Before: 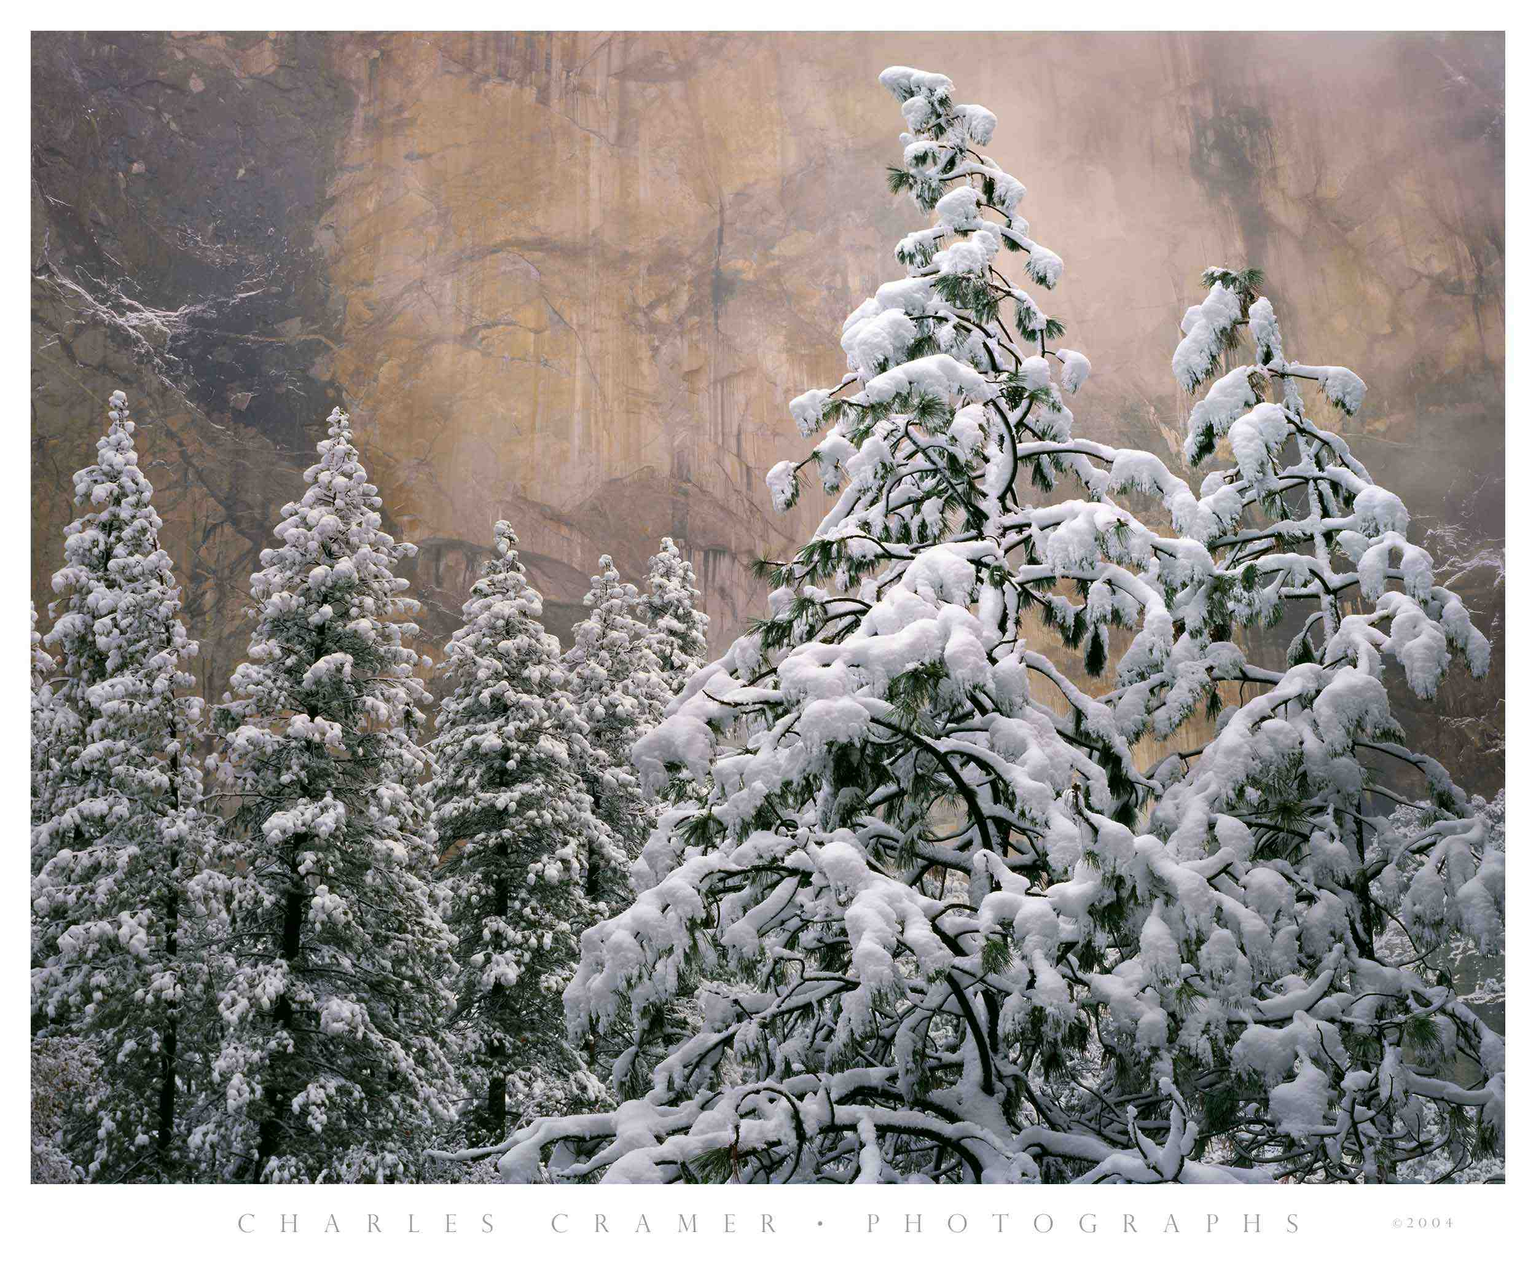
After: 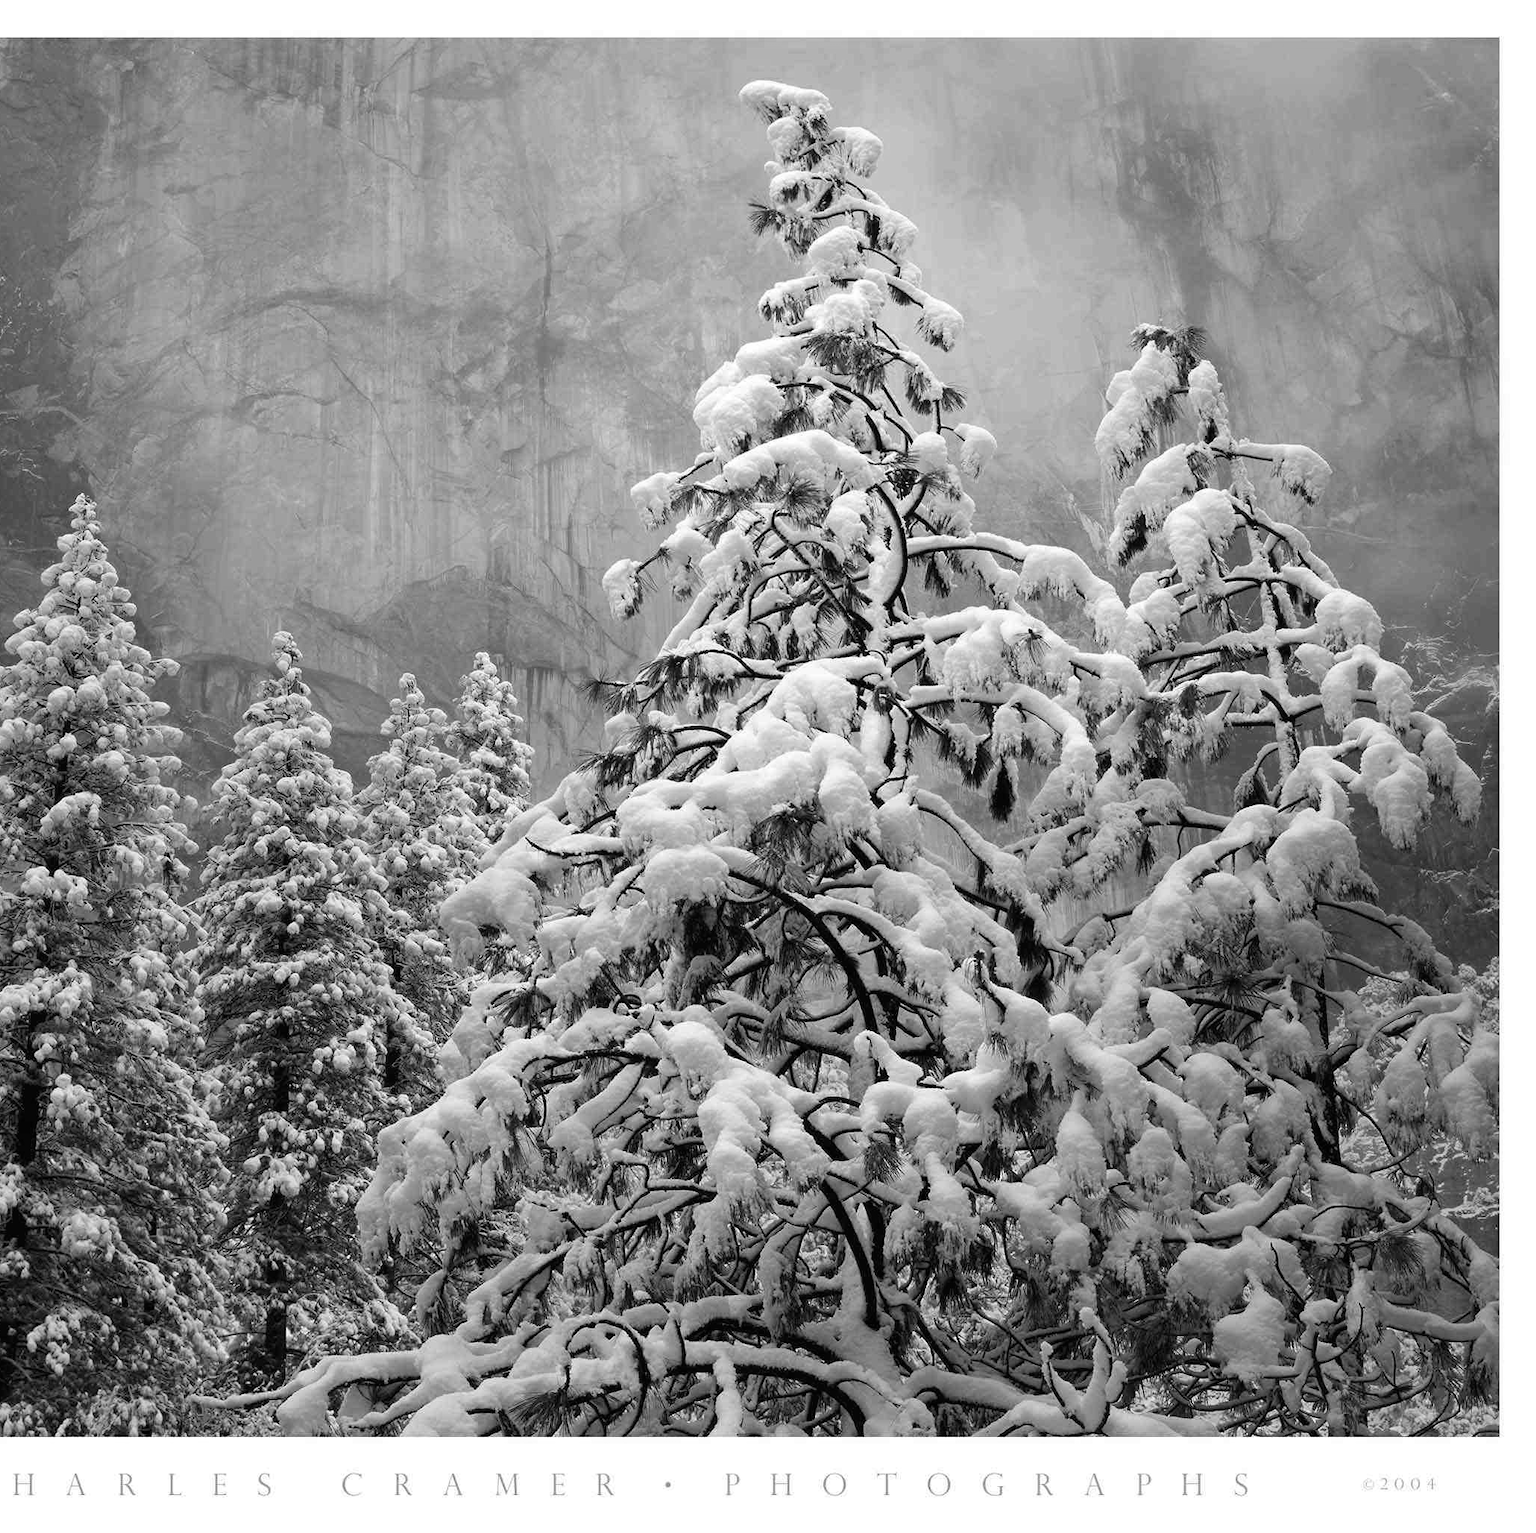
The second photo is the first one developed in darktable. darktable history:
monochrome: a -3.63, b -0.465
crop: left 17.582%, bottom 0.031%
white balance: emerald 1
